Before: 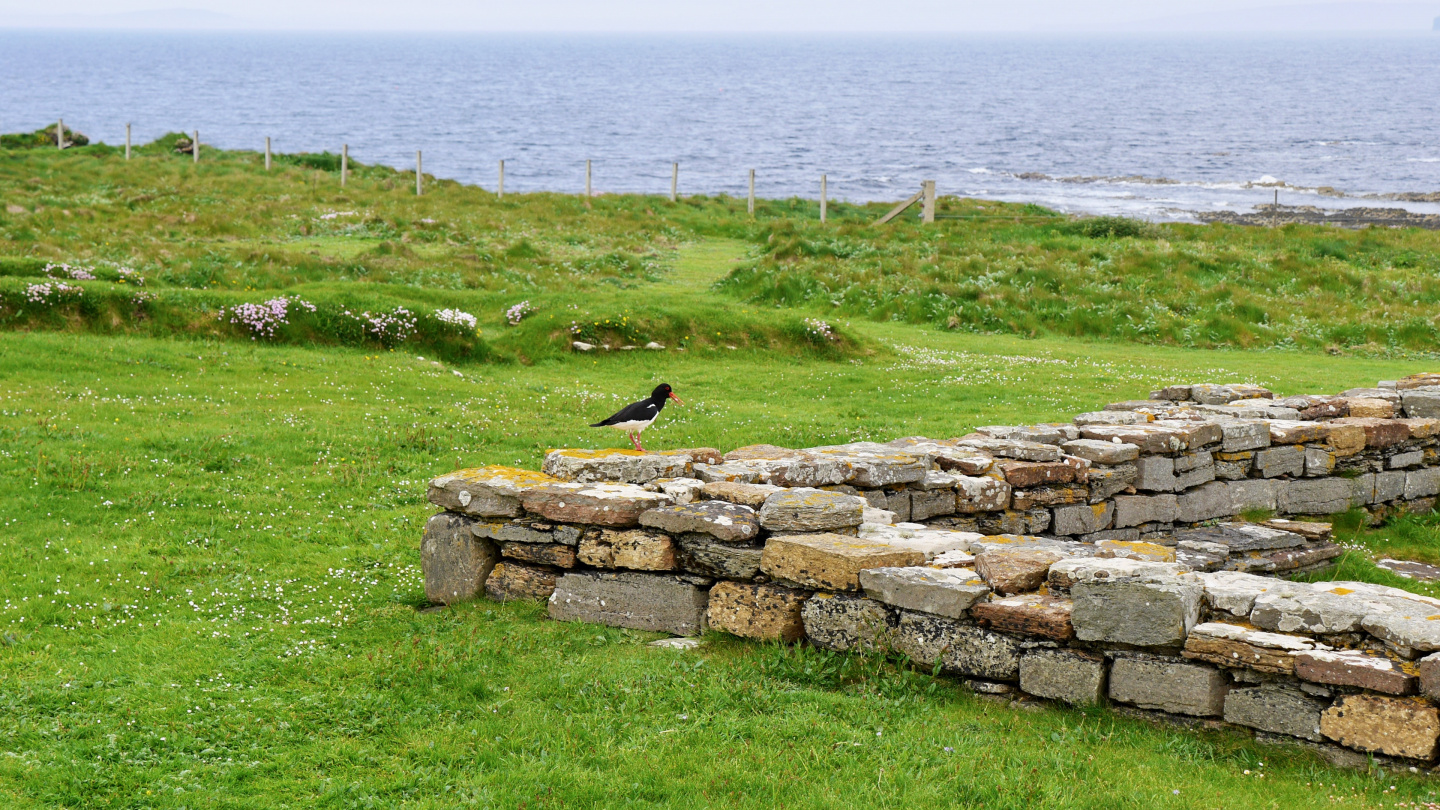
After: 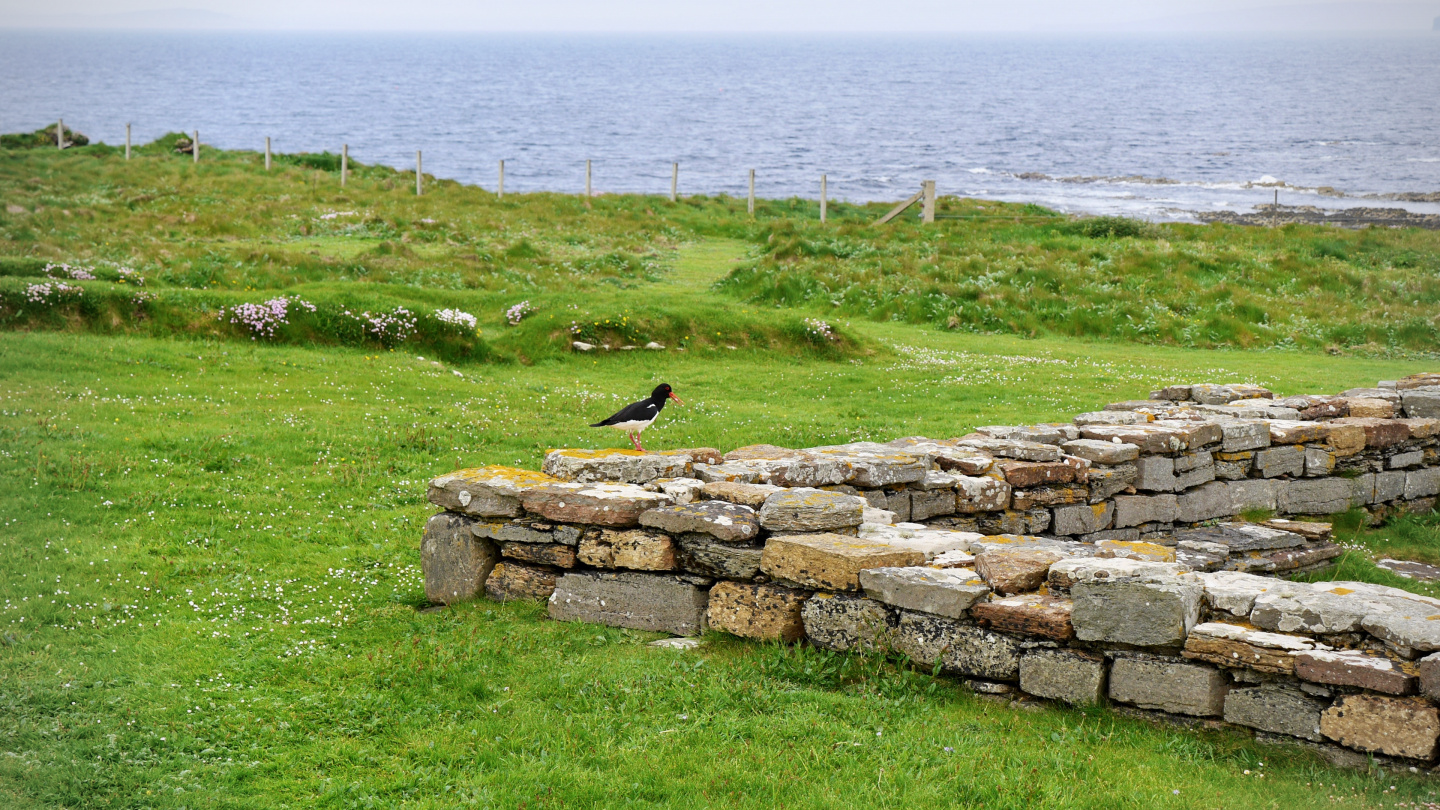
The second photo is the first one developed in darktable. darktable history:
vignetting: fall-off radius 61.18%, unbound false
